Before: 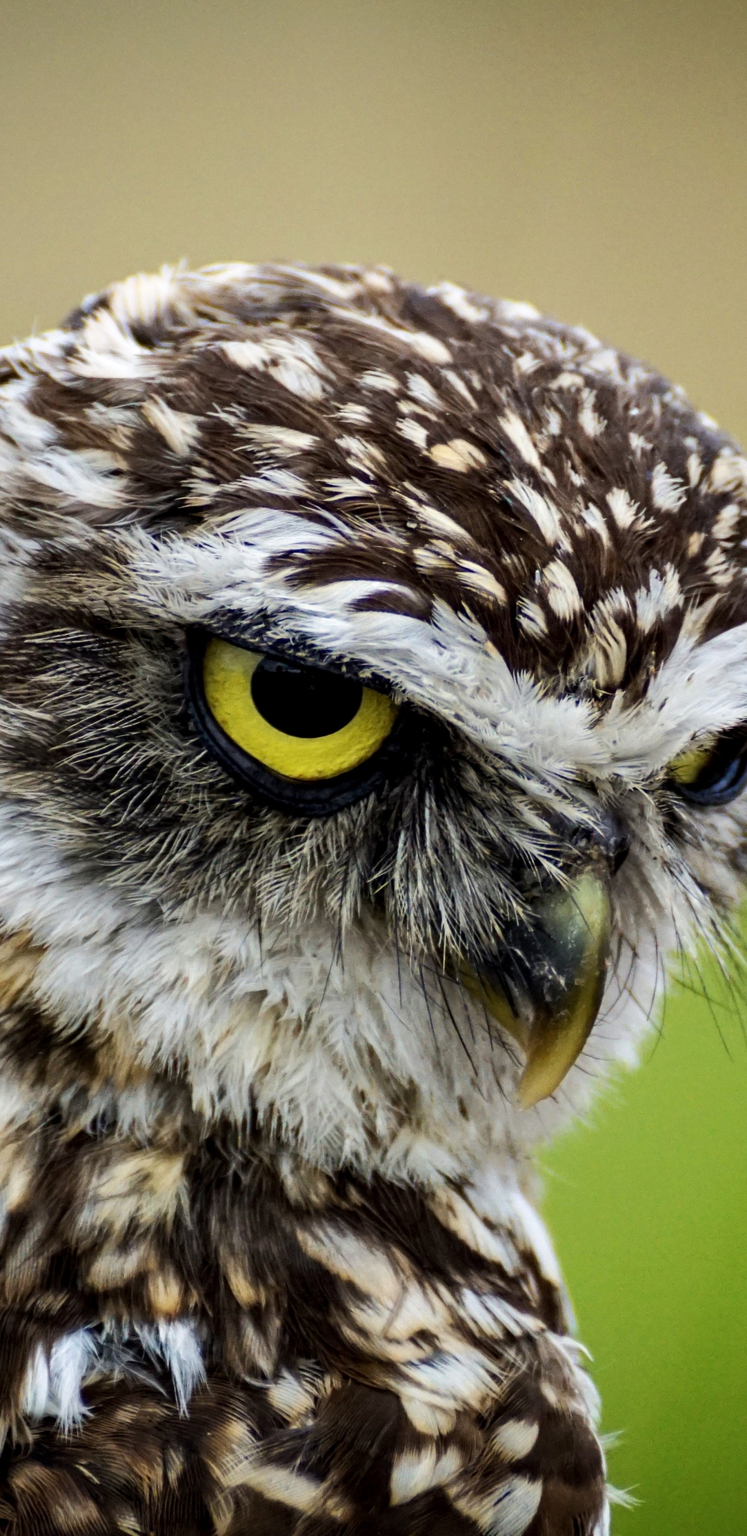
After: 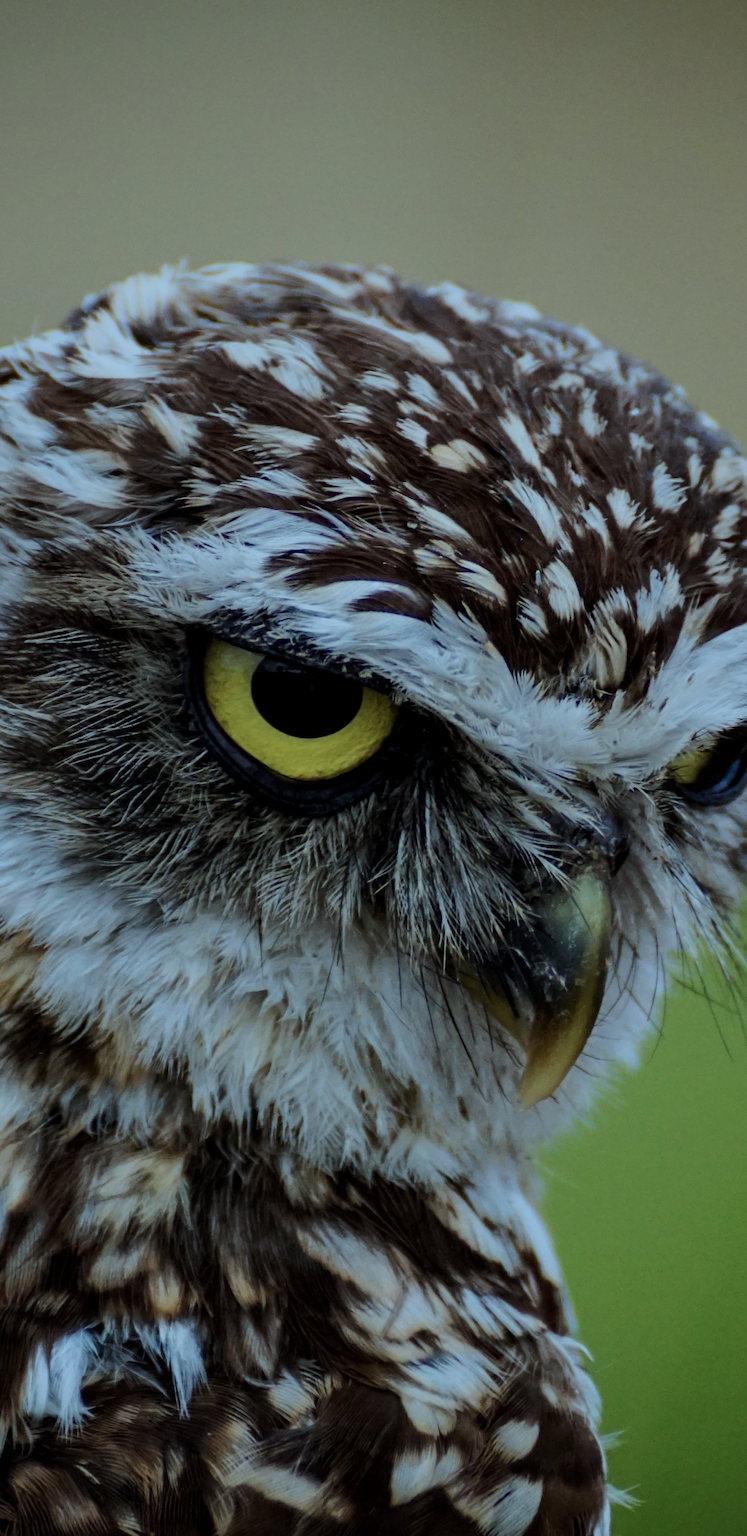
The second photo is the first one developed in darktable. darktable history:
color correction: highlights a* -9.85, highlights b* -21.31
exposure: exposure -0.949 EV, compensate highlight preservation false
